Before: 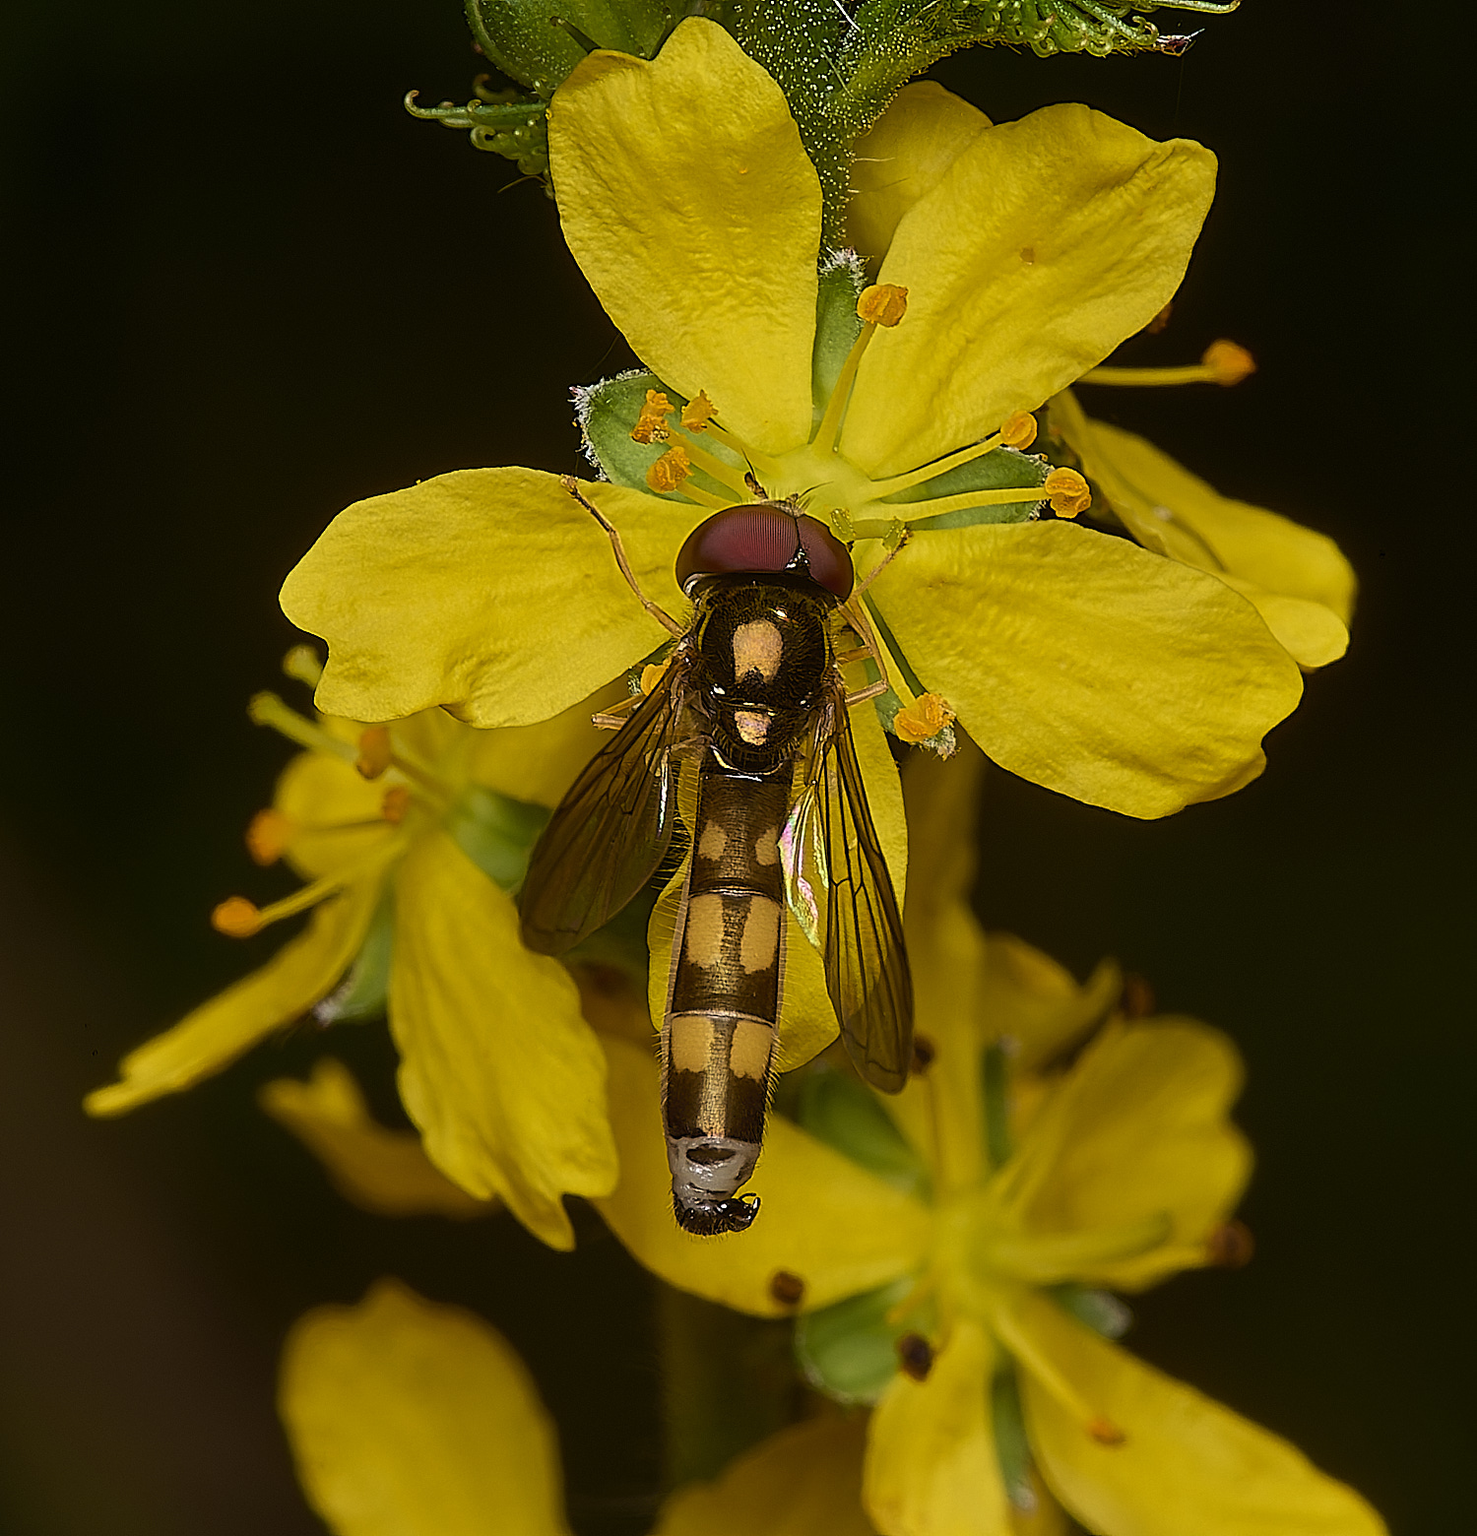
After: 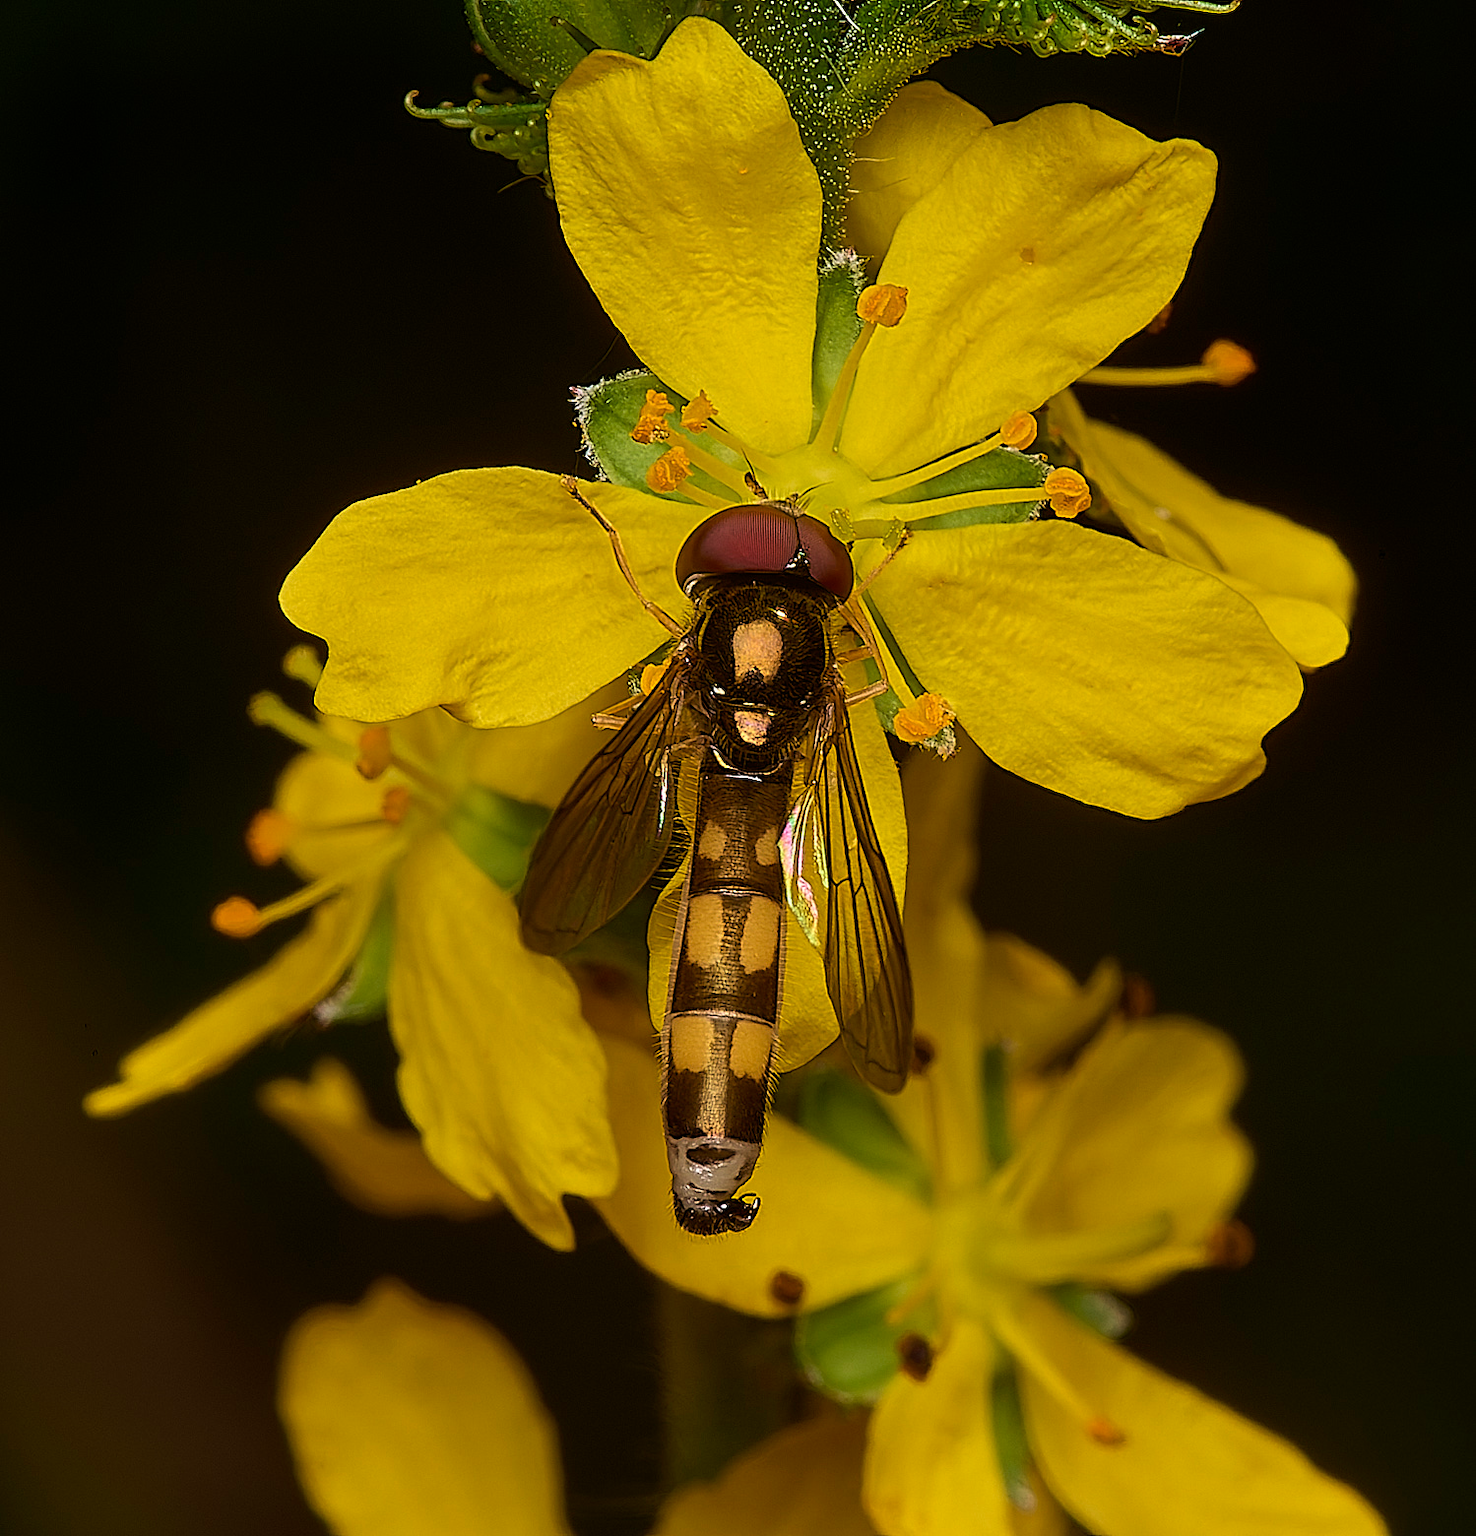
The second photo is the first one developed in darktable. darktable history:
velvia: strength 27%
white balance: red 1.009, blue 0.985
